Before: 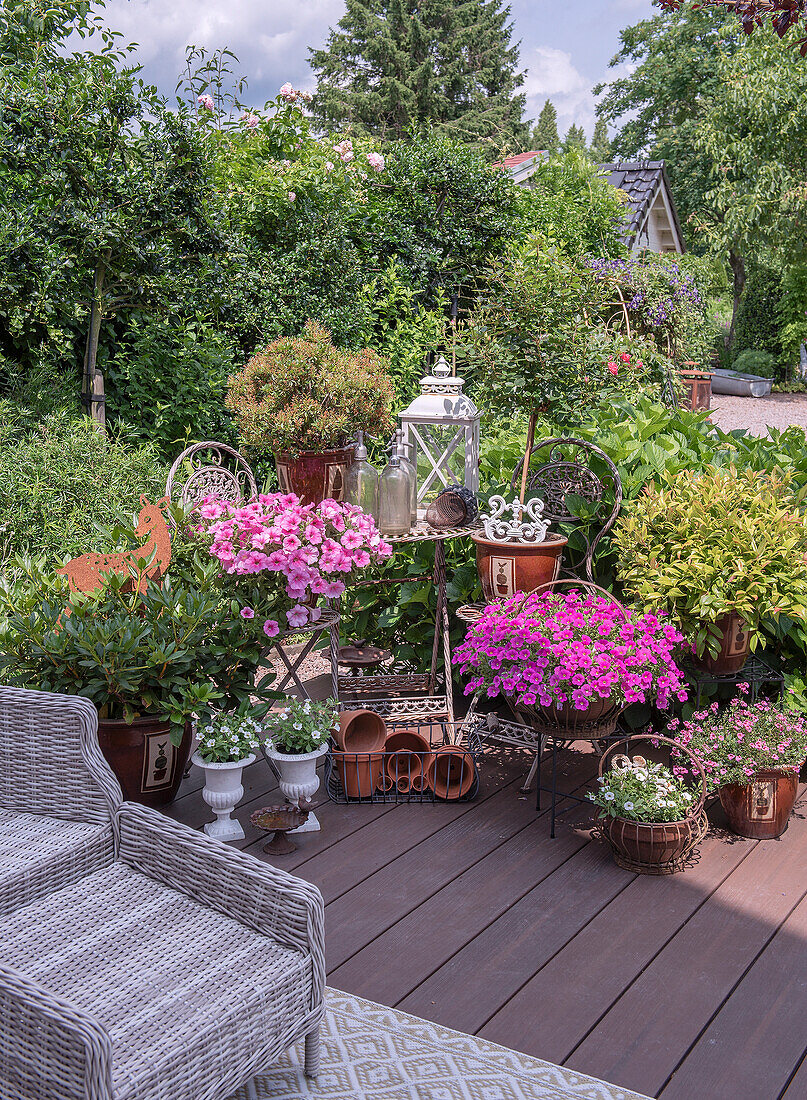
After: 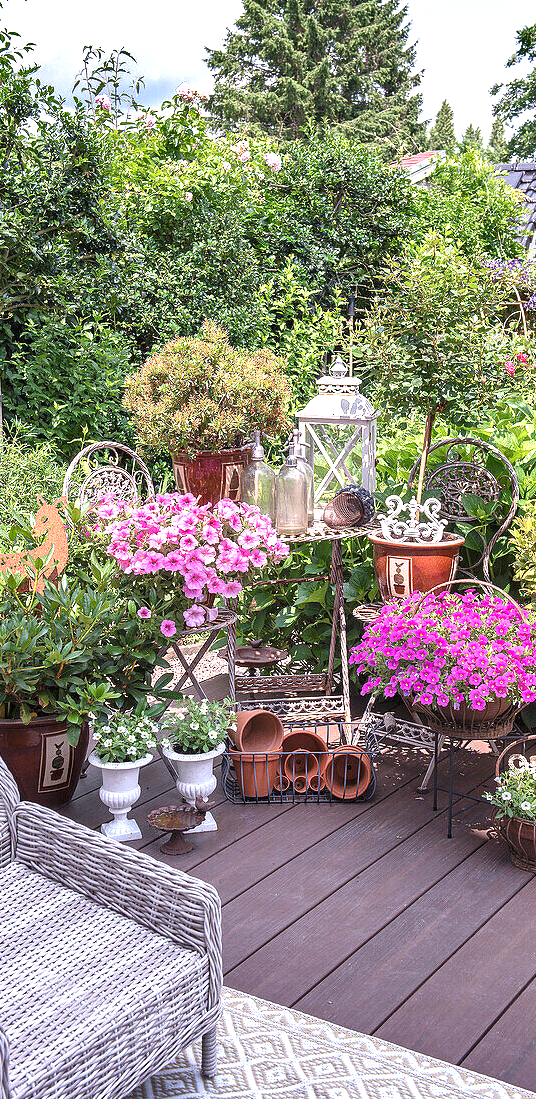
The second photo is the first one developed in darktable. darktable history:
levels: mode automatic
crop and rotate: left 12.803%, right 20.662%
exposure: black level correction 0, exposure 1.121 EV, compensate highlight preservation false
shadows and highlights: soften with gaussian
